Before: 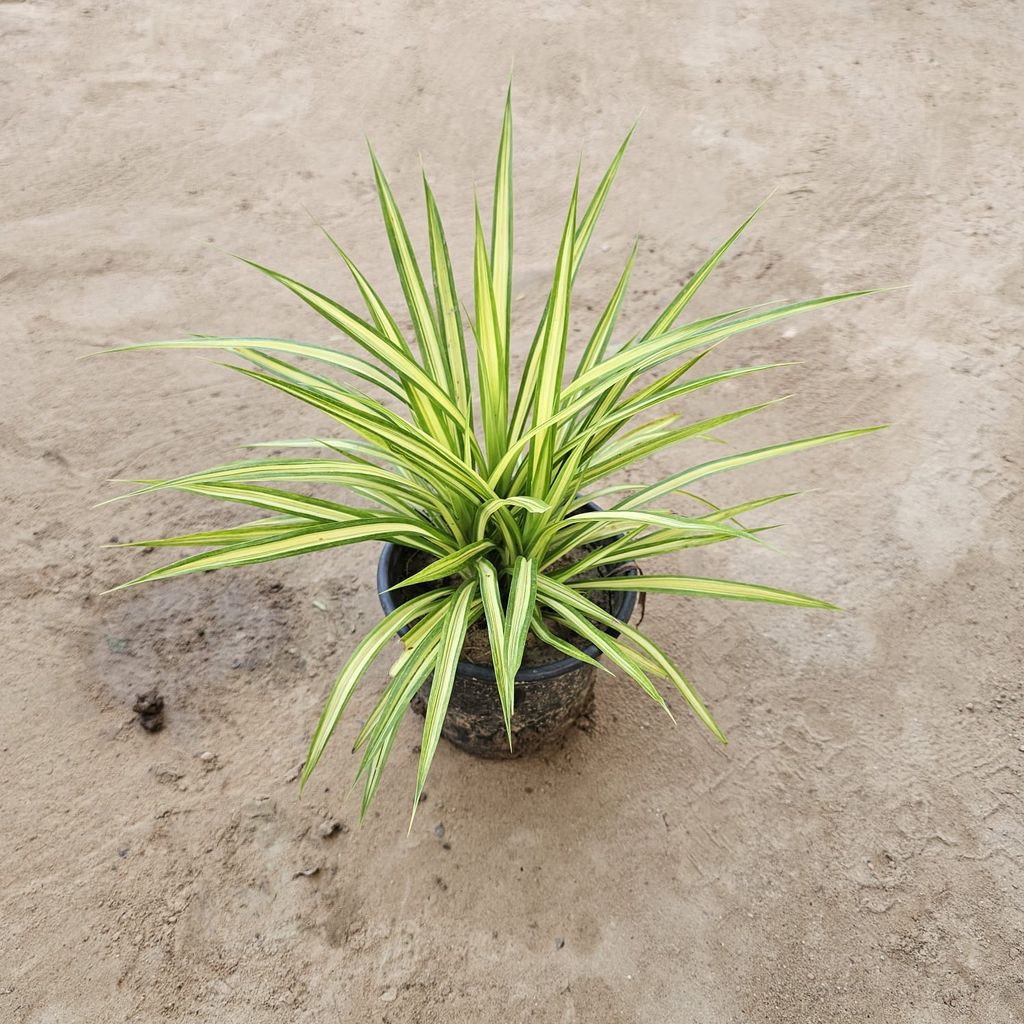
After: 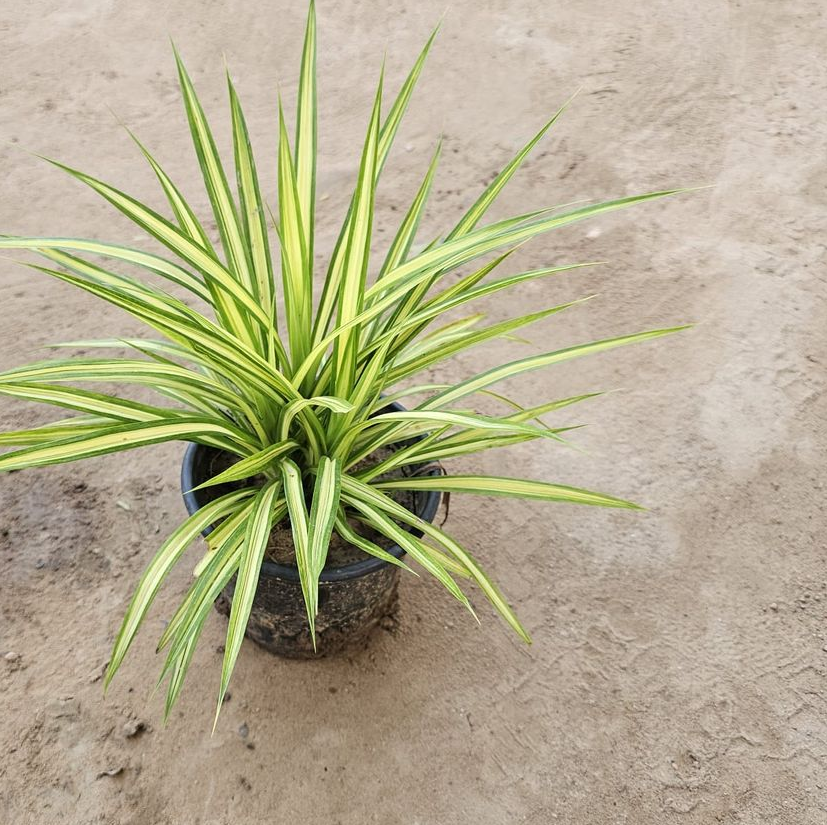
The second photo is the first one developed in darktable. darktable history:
crop: left 19.209%, top 9.782%, right 0.001%, bottom 9.568%
